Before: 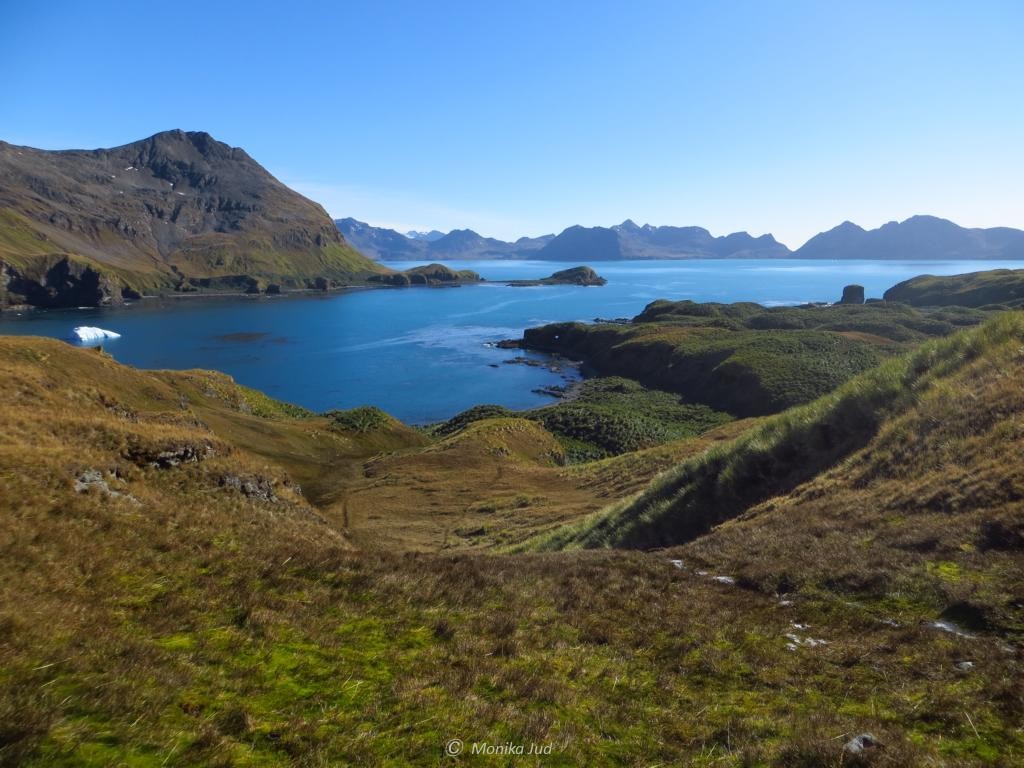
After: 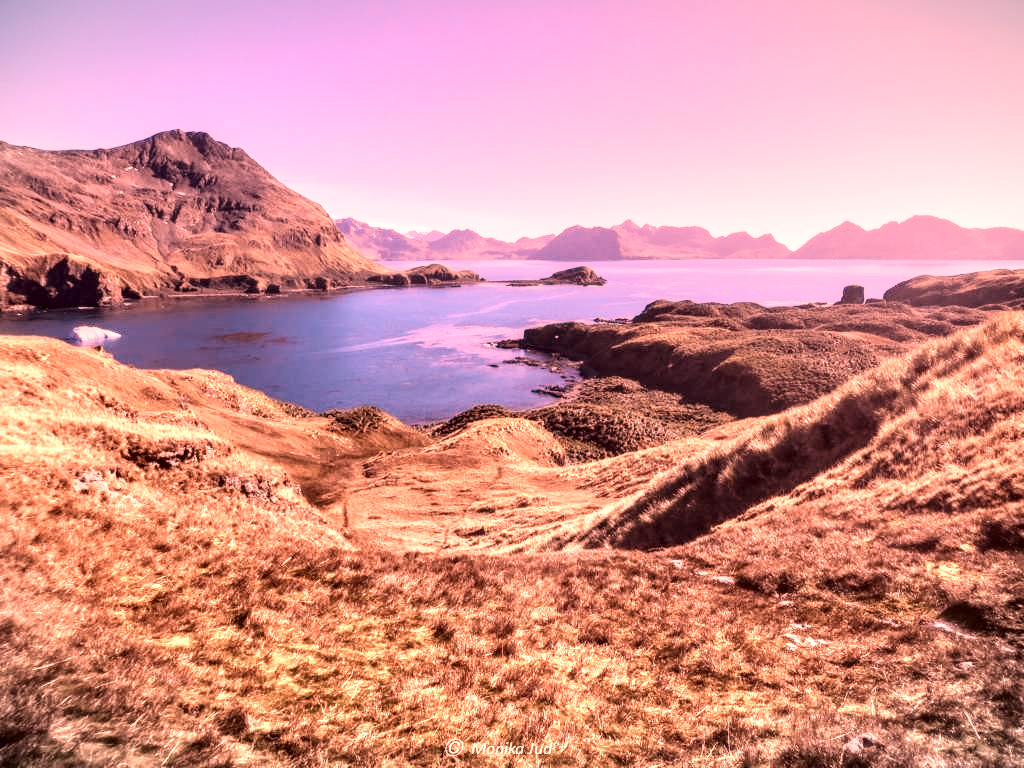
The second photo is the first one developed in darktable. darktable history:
shadows and highlights: shadows 37.27, highlights -28.18, soften with gaussian
tone curve: curves: ch0 [(0, 0.148) (0.191, 0.225) (0.712, 0.695) (0.864, 0.797) (1, 0.839)]
color zones: curves: ch0 [(0.018, 0.548) (0.224, 0.64) (0.425, 0.447) (0.675, 0.575) (0.732, 0.579)]; ch1 [(0.066, 0.487) (0.25, 0.5) (0.404, 0.43) (0.75, 0.421) (0.956, 0.421)]; ch2 [(0.044, 0.561) (0.215, 0.465) (0.399, 0.544) (0.465, 0.548) (0.614, 0.447) (0.724, 0.43) (0.882, 0.623) (0.956, 0.632)]
vignetting: fall-off start 100%, brightness -0.282, width/height ratio 1.31
basic adjustments: contrast 0.09, brightness 0.13, saturation -0.18, vibrance 0.21
color balance: lift [1.005, 1.002, 0.998, 0.998], gamma [1, 1.021, 1.02, 0.979], gain [0.923, 1.066, 1.056, 0.934]
white balance: red 2.526, blue 1.507
local contrast: highlights 19%, detail 186%
